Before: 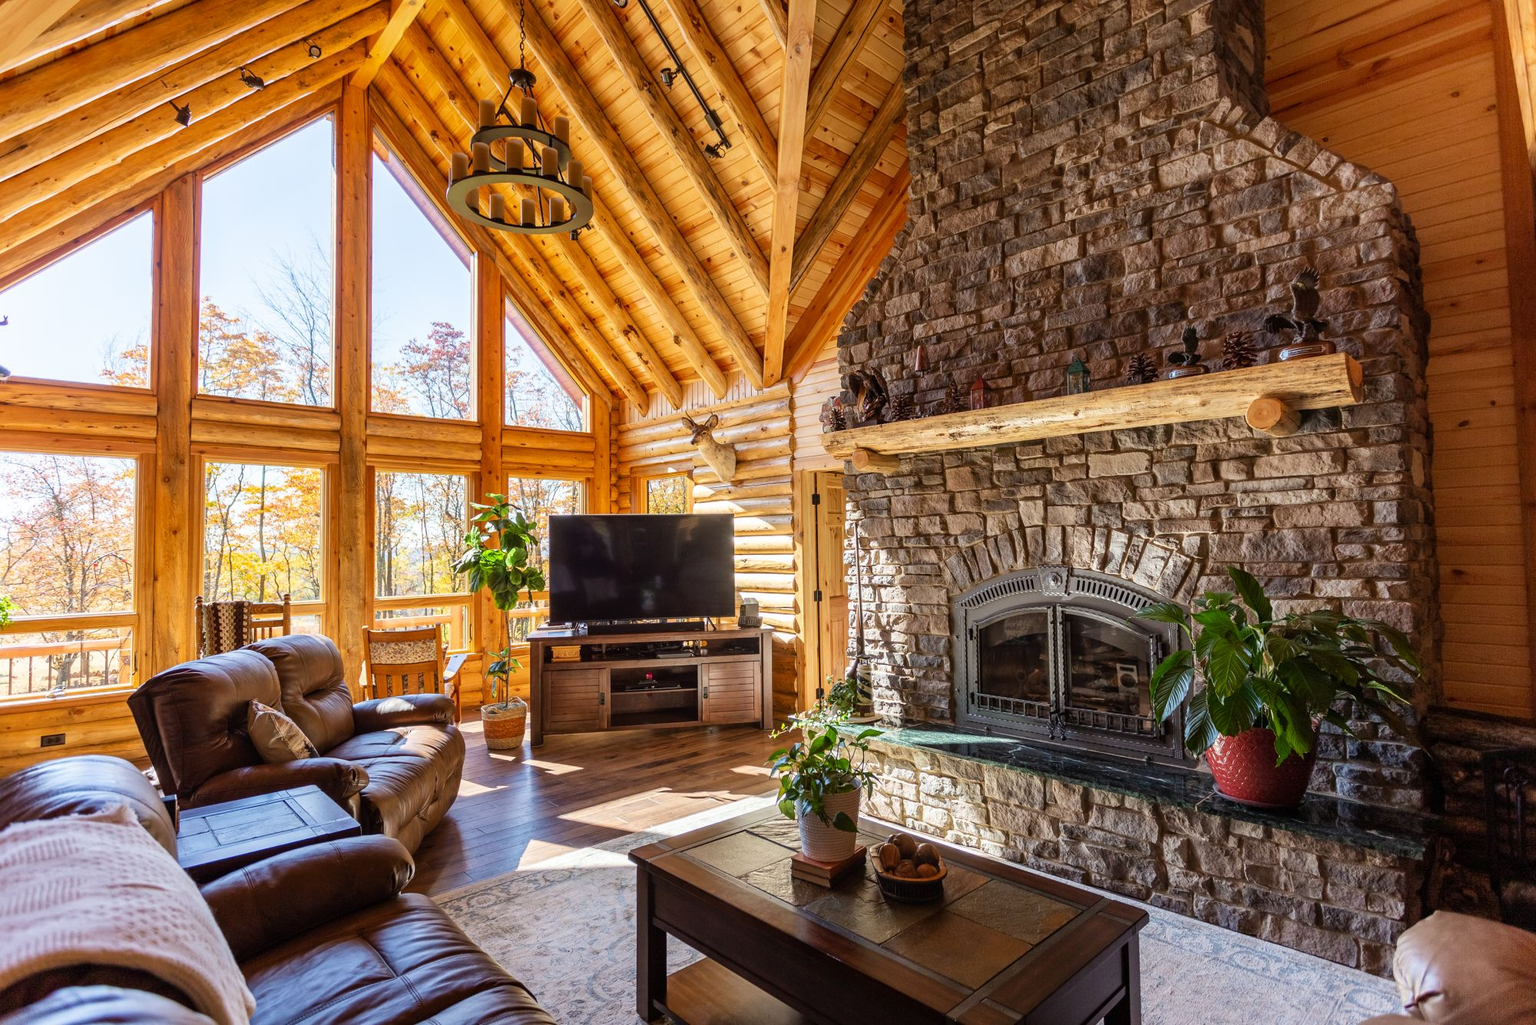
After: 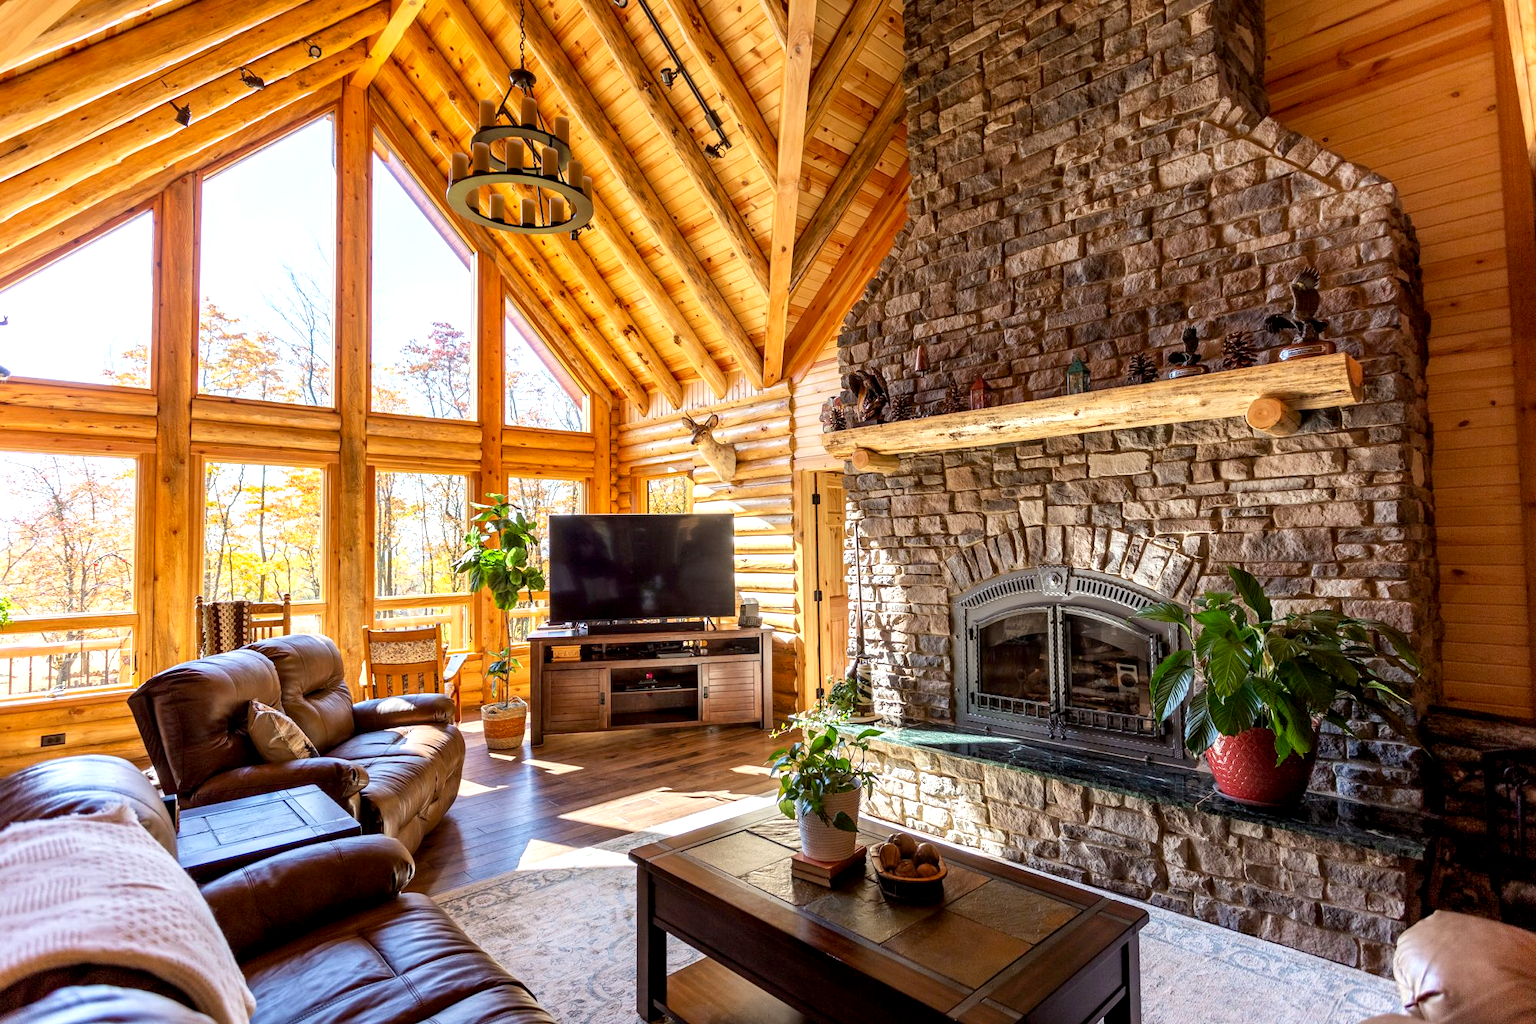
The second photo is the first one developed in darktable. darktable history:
exposure: black level correction 0.004, exposure 0.41 EV, compensate highlight preservation false
